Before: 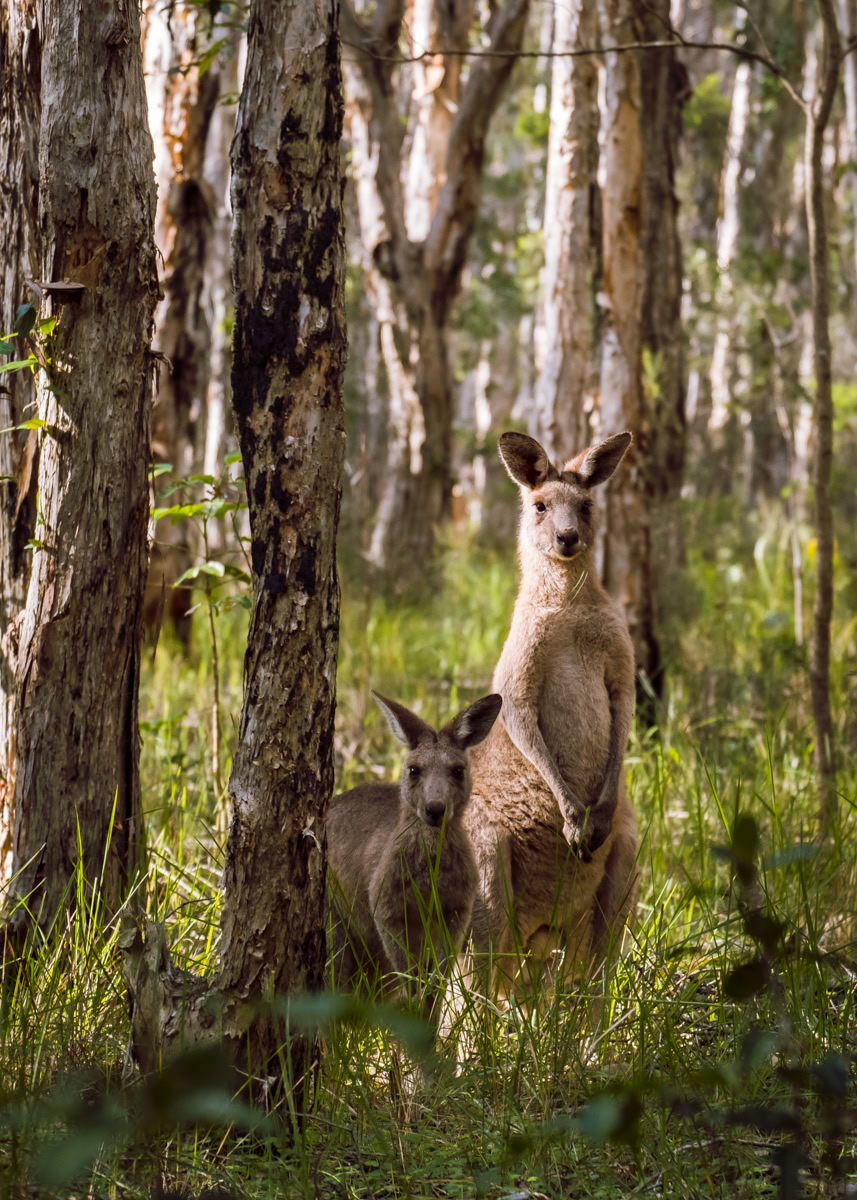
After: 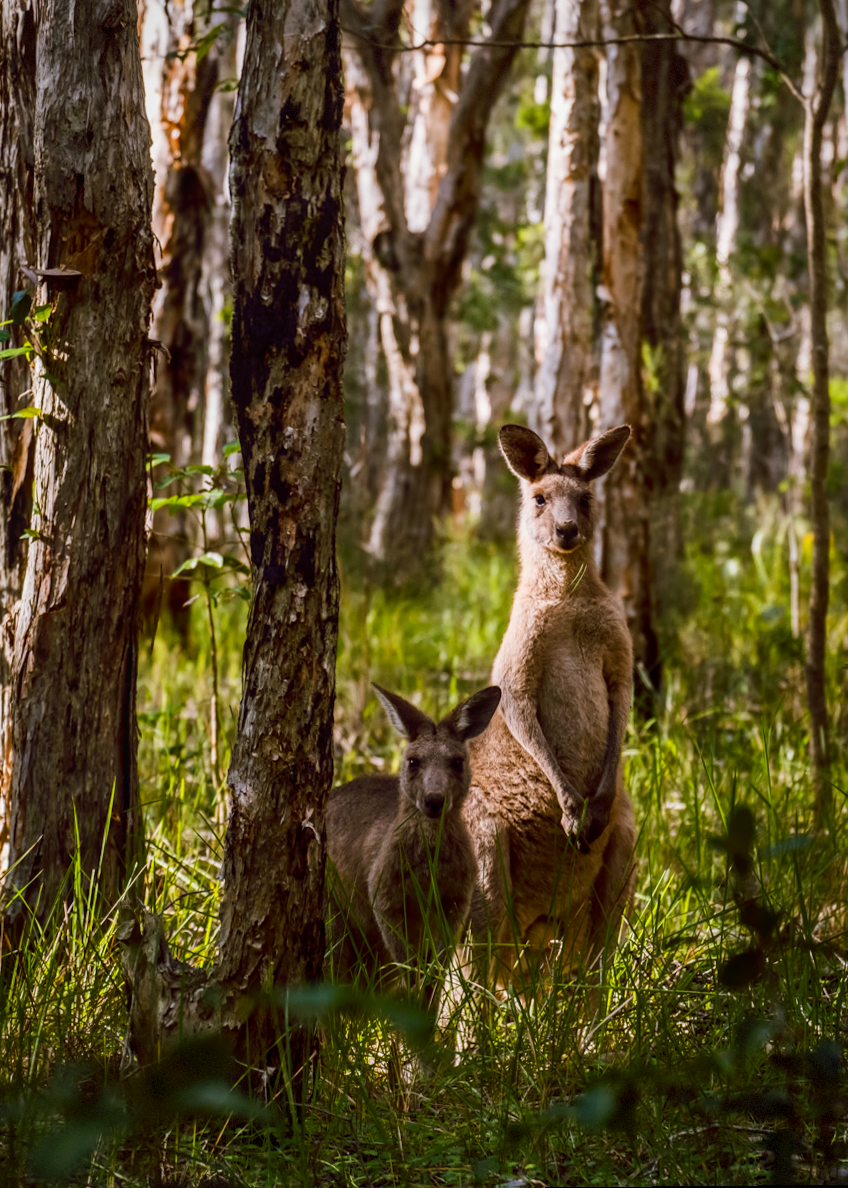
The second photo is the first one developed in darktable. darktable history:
contrast brightness saturation: contrast 0.12, brightness -0.12, saturation 0.2
vignetting: fall-off start 100%, fall-off radius 71%, brightness -0.434, saturation -0.2, width/height ratio 1.178, dithering 8-bit output, unbound false
rotate and perspective: rotation 0.174°, lens shift (vertical) 0.013, lens shift (horizontal) 0.019, shear 0.001, automatic cropping original format, crop left 0.007, crop right 0.991, crop top 0.016, crop bottom 0.997
local contrast: detail 110%
